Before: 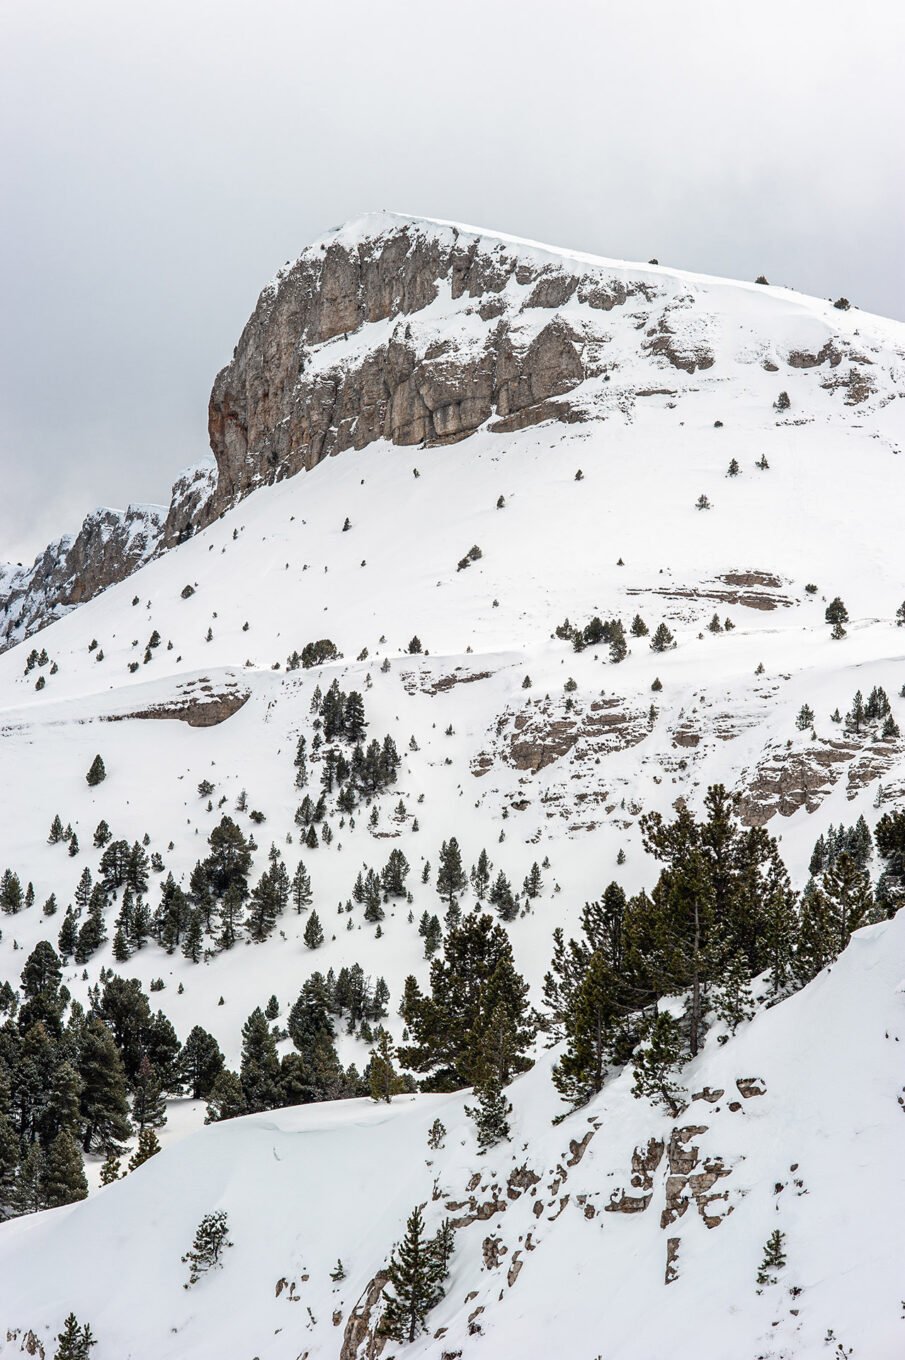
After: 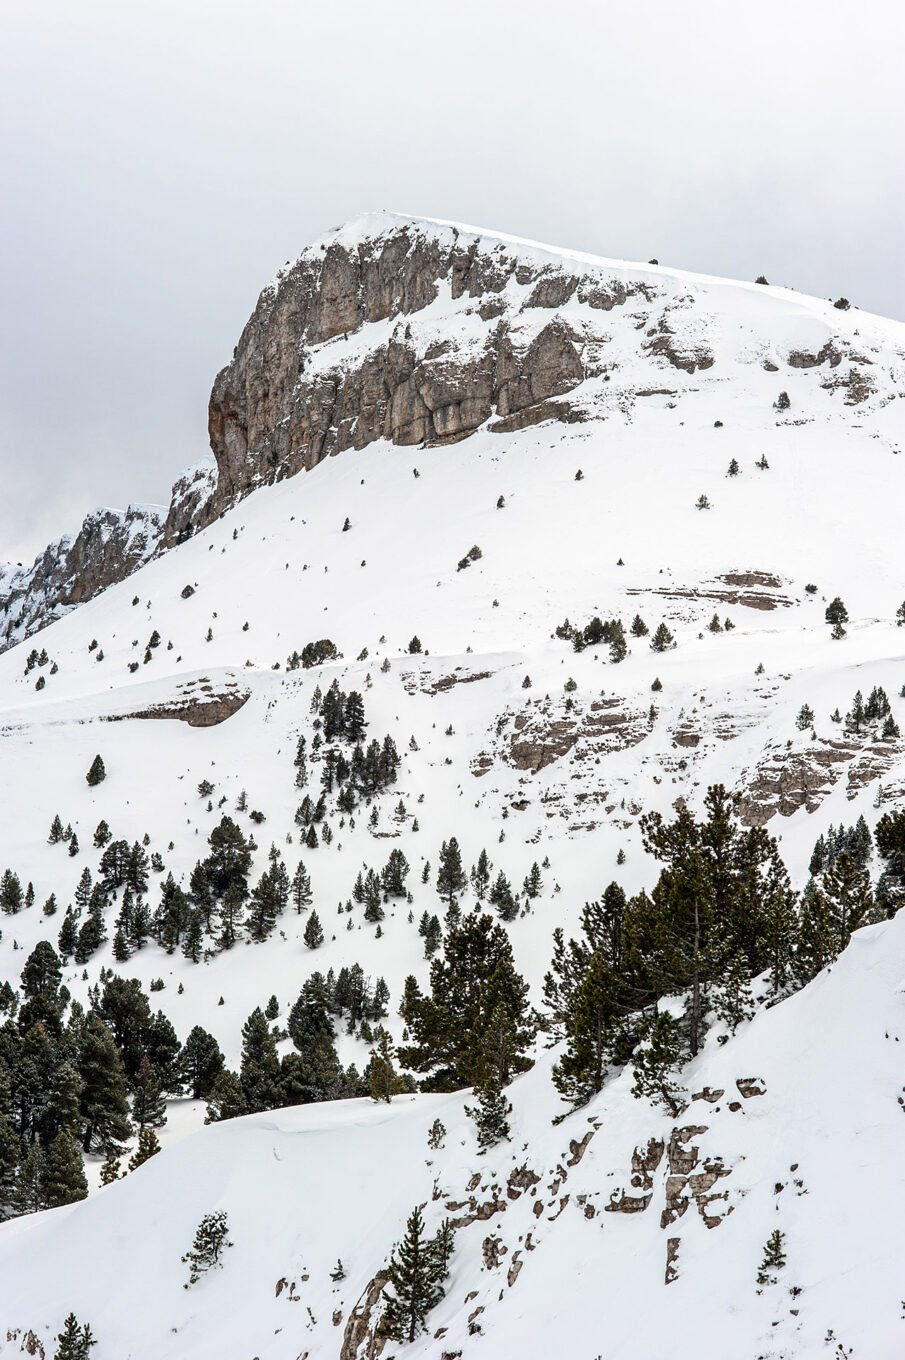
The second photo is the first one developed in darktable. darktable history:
contrast brightness saturation: contrast 0.141
